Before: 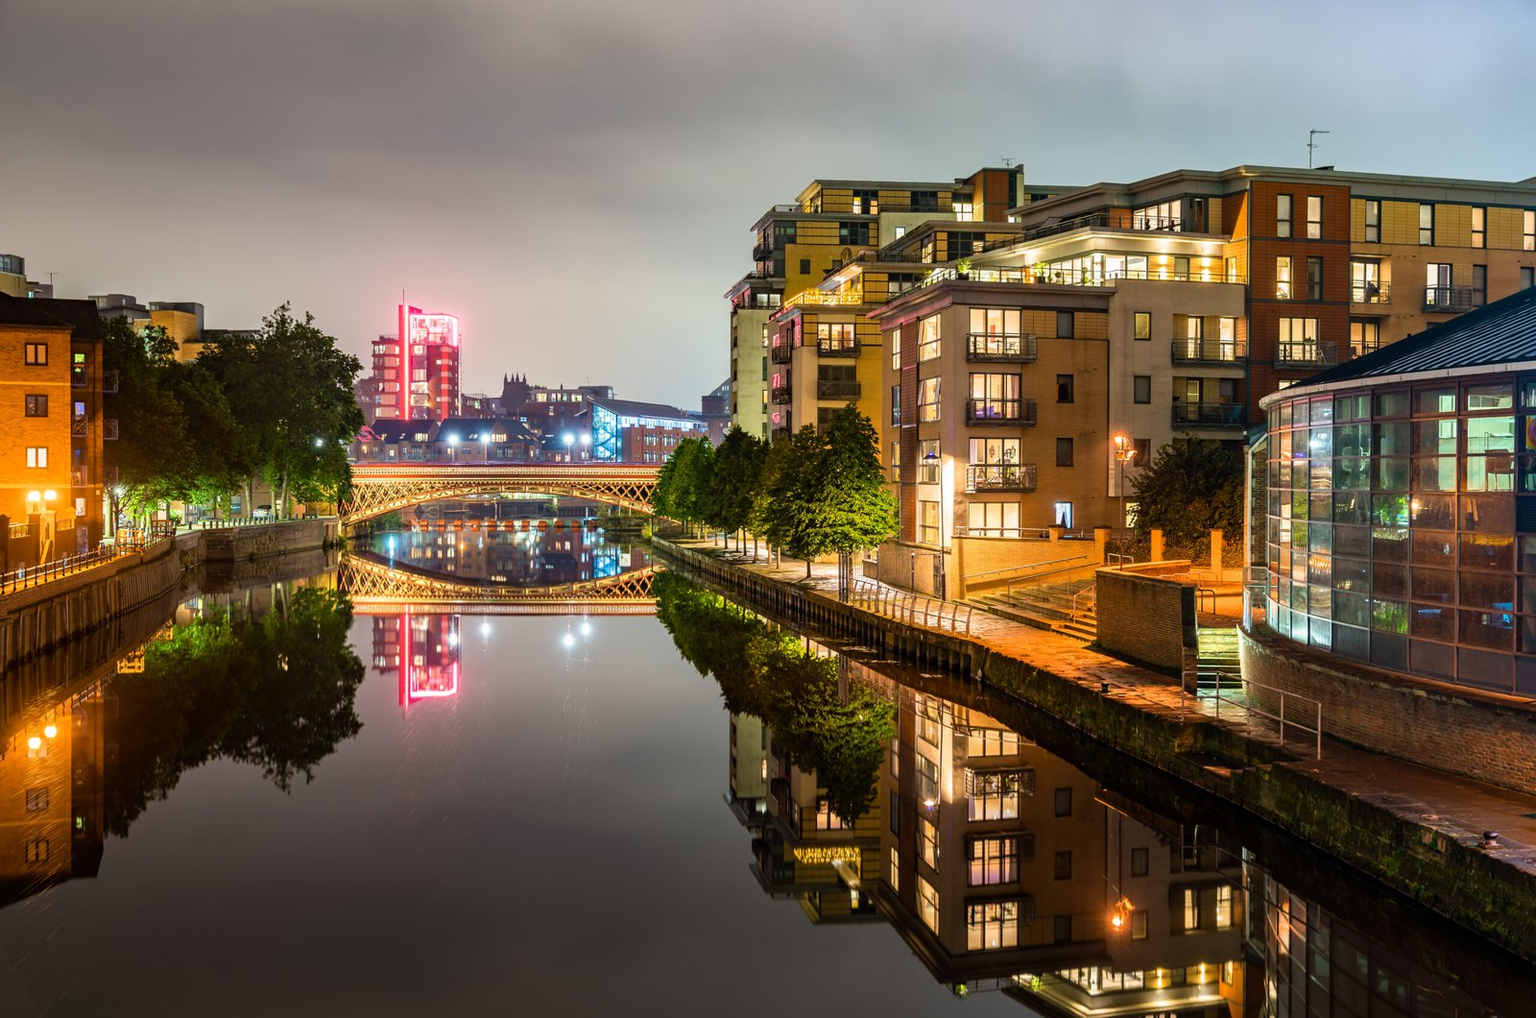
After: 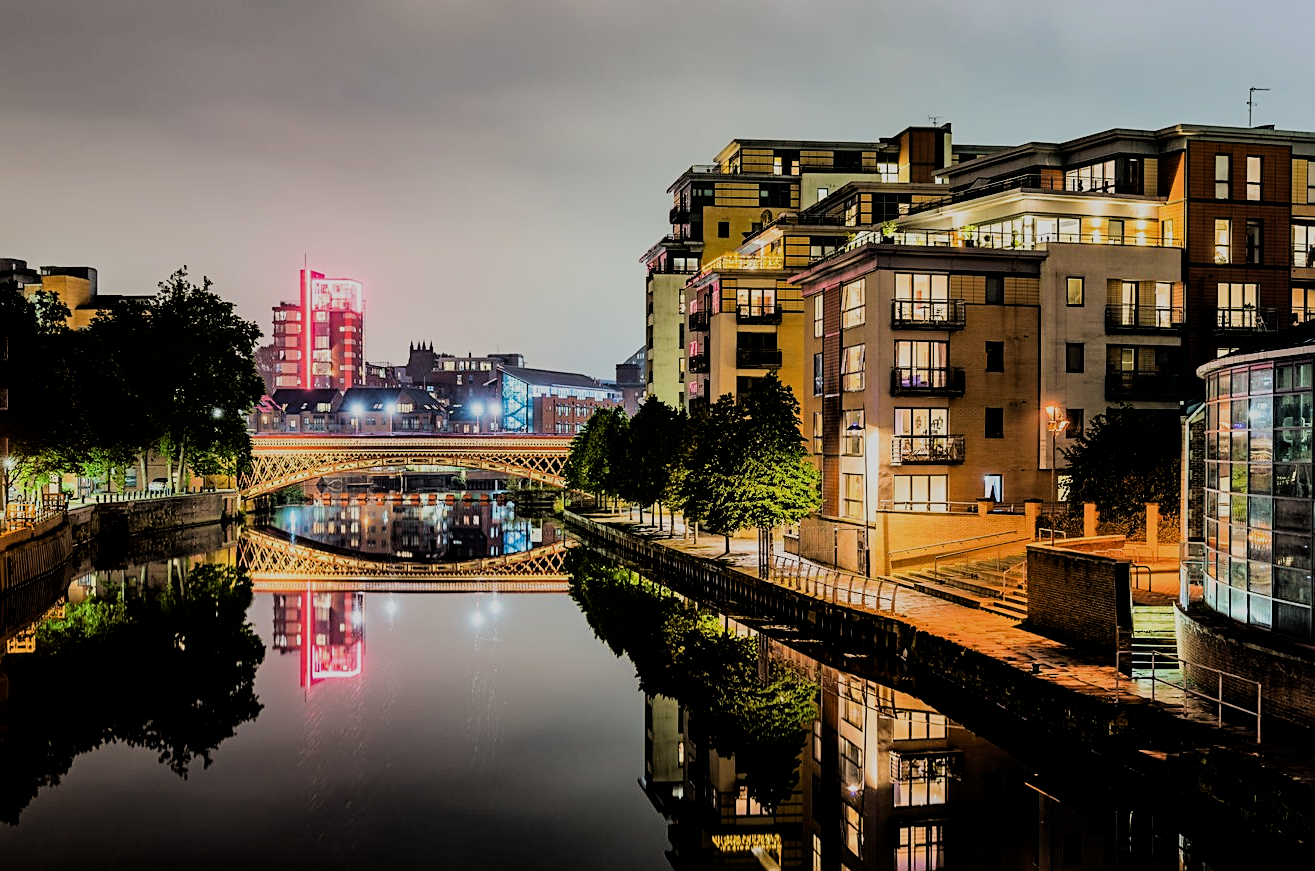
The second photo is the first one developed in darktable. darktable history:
crop and rotate: left 7.196%, top 4.574%, right 10.605%, bottom 13.178%
filmic rgb: black relative exposure -3.21 EV, white relative exposure 7.02 EV, hardness 1.46, contrast 1.35
sharpen: amount 0.55
